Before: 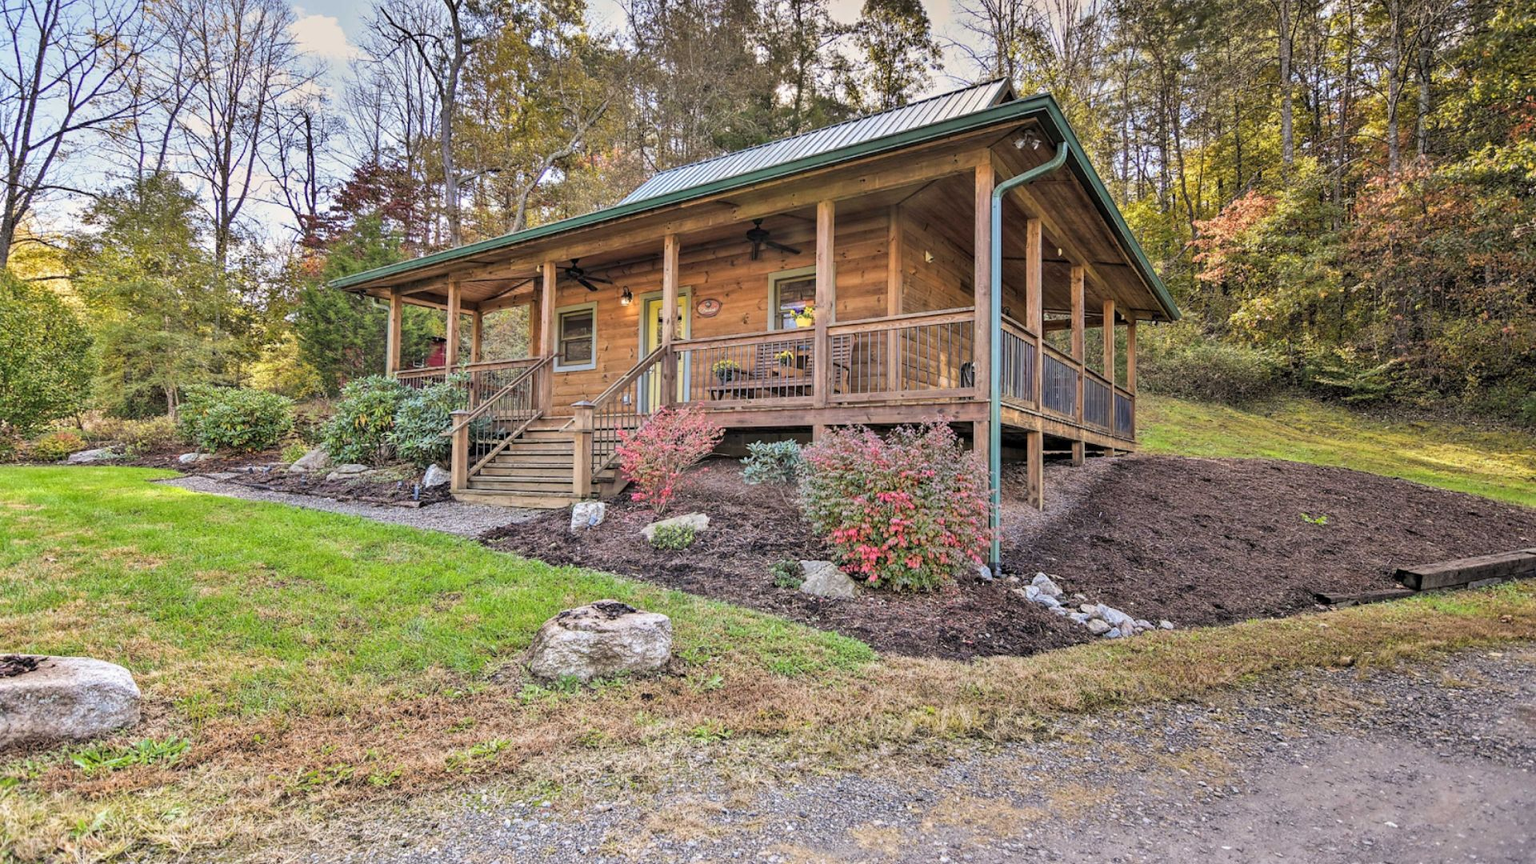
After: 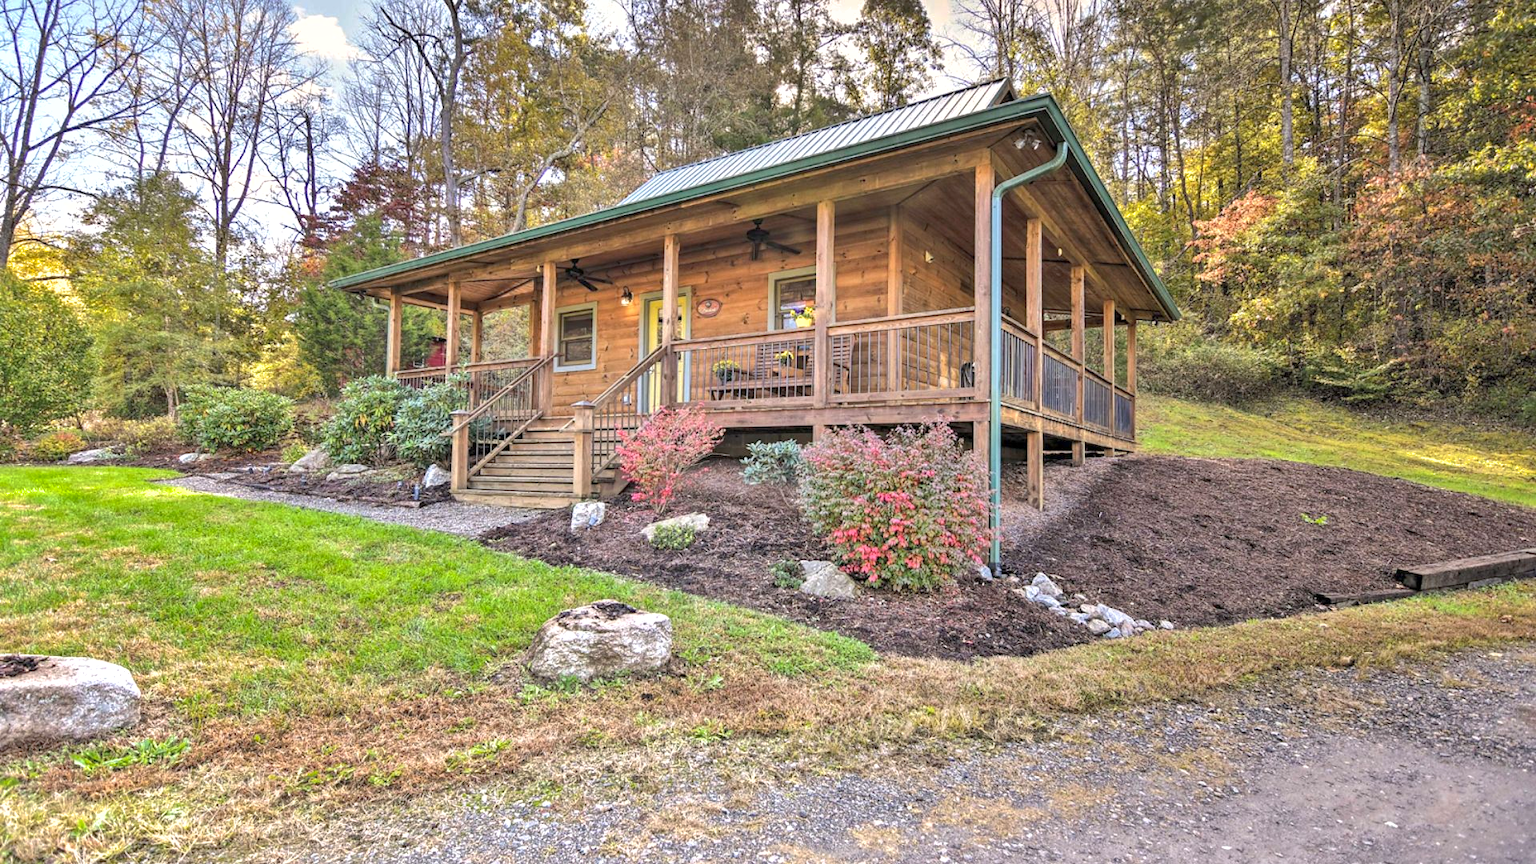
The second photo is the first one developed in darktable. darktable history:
exposure: exposure 0.51 EV, compensate highlight preservation false
shadows and highlights: on, module defaults
